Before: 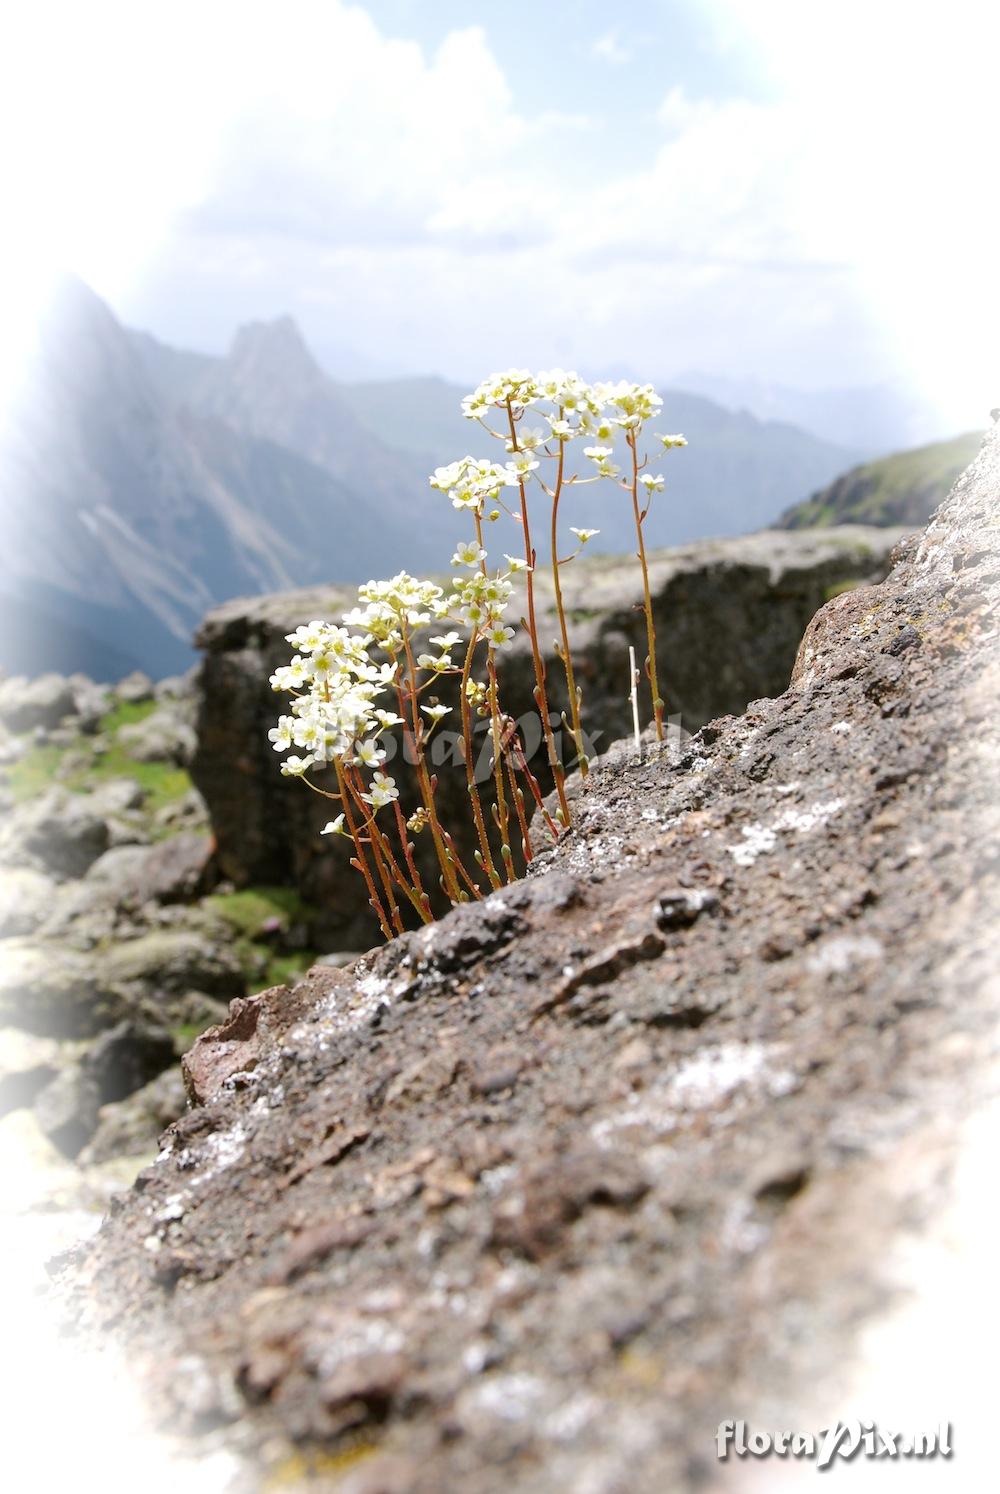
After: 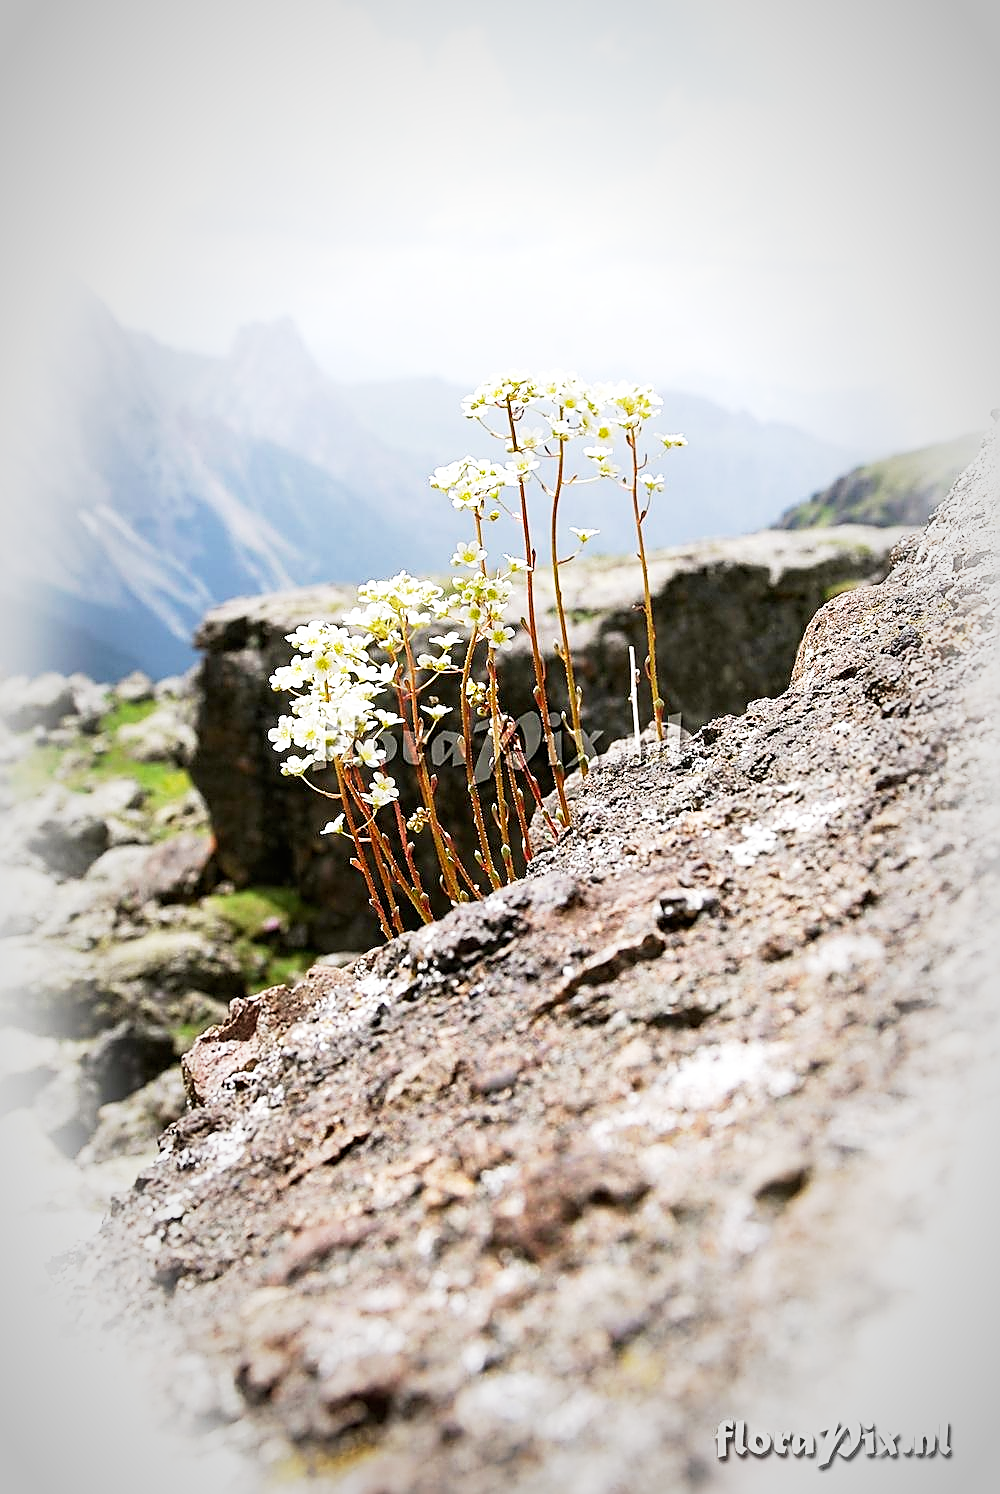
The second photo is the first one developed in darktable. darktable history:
base curve: curves: ch0 [(0, 0) (0.005, 0.002) (0.193, 0.295) (0.399, 0.664) (0.75, 0.928) (1, 1)], preserve colors none
vignetting: fall-off start 67.6%, fall-off radius 67.87%, automatic ratio true
sharpen: radius 1.667, amount 1.279
